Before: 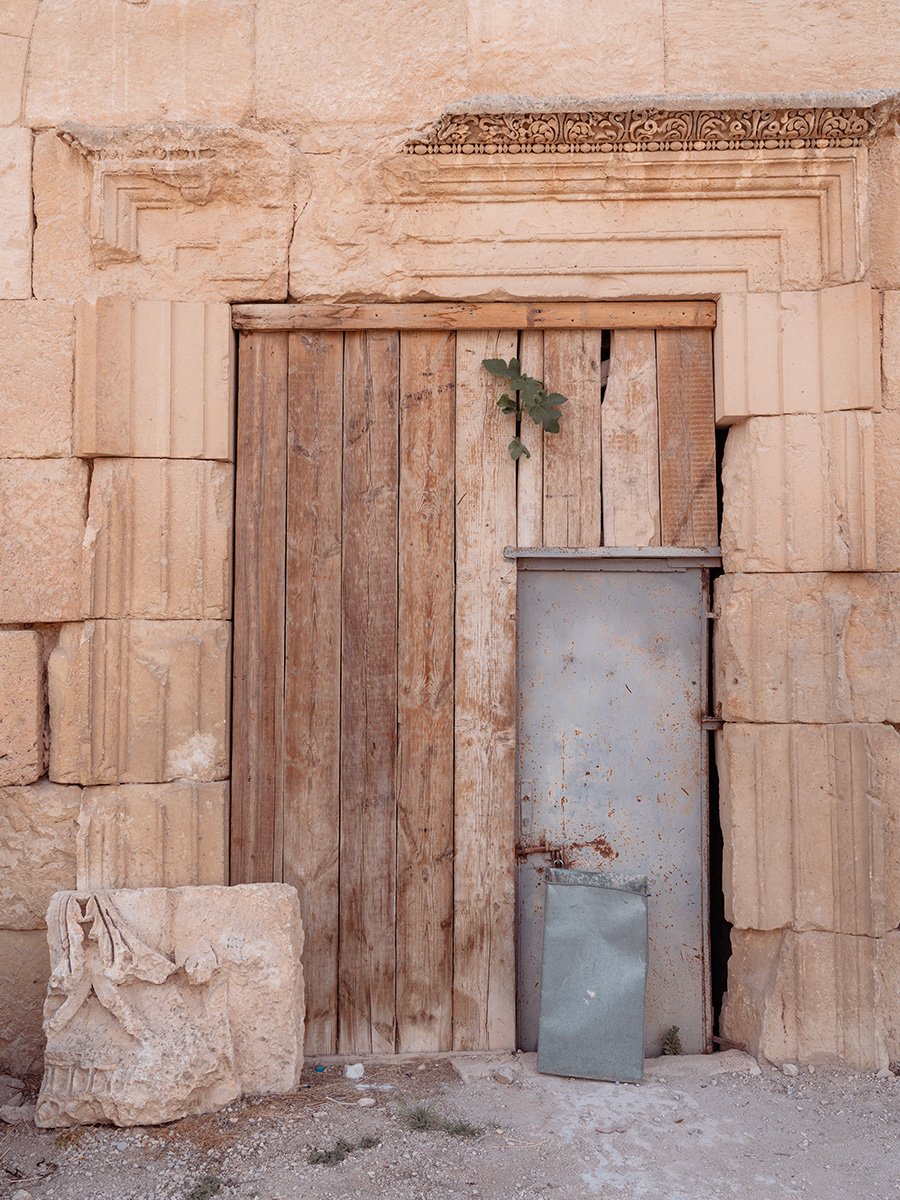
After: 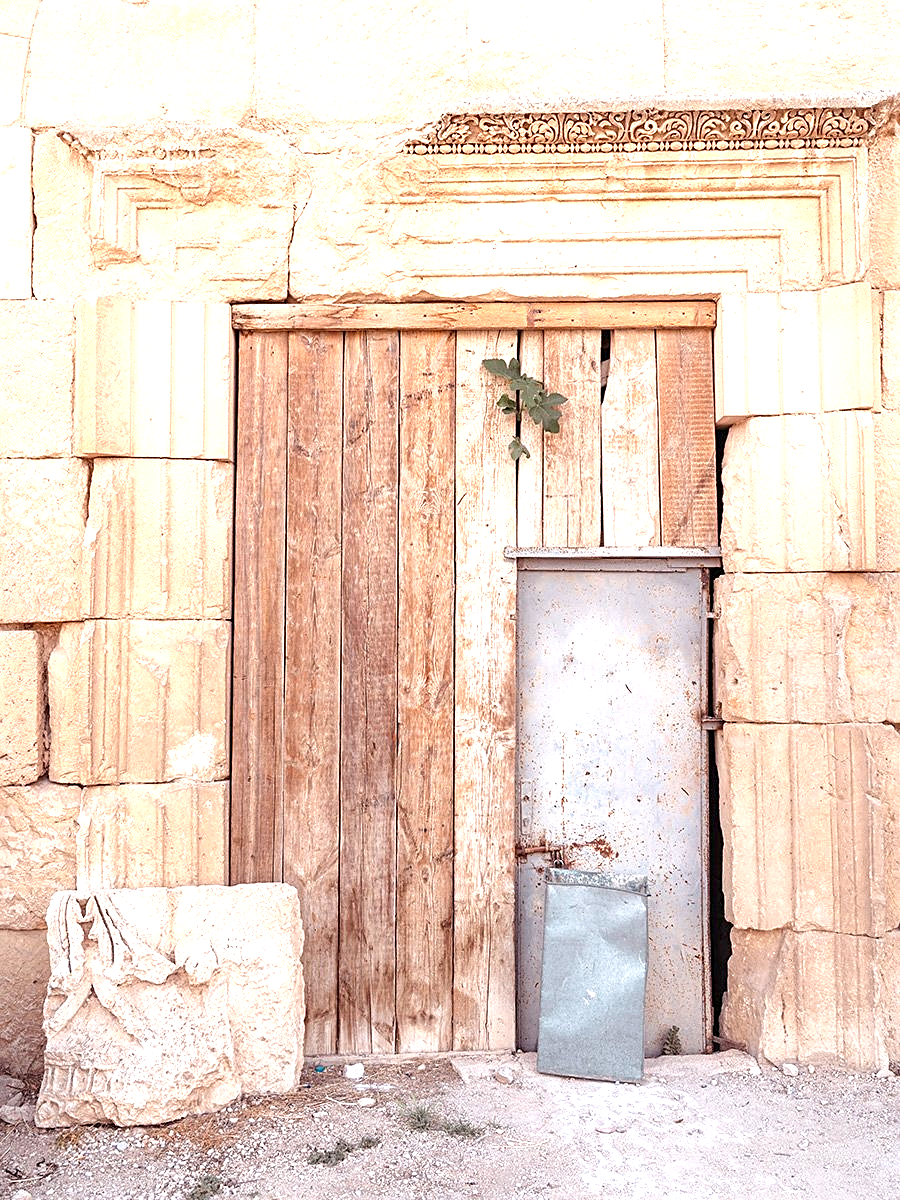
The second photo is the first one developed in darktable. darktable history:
exposure: black level correction 0, exposure 1.3 EV, compensate exposure bias true, compensate highlight preservation false
shadows and highlights: shadows 30.86, highlights 0, soften with gaussian
sharpen: on, module defaults
local contrast: highlights 100%, shadows 100%, detail 120%, midtone range 0.2
